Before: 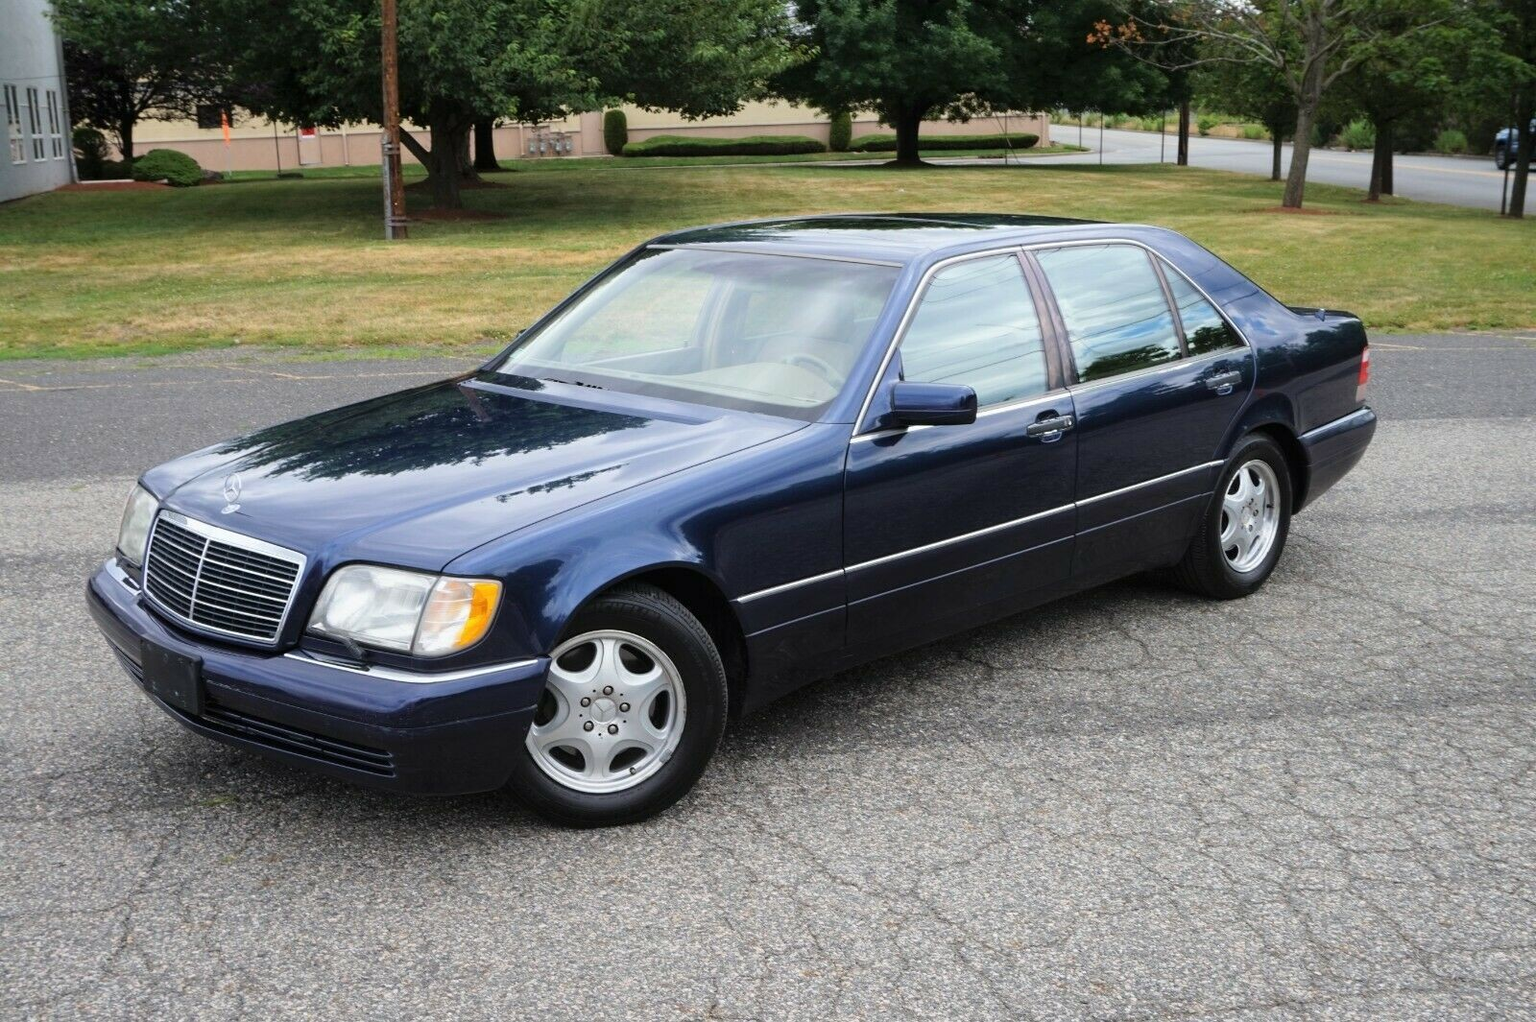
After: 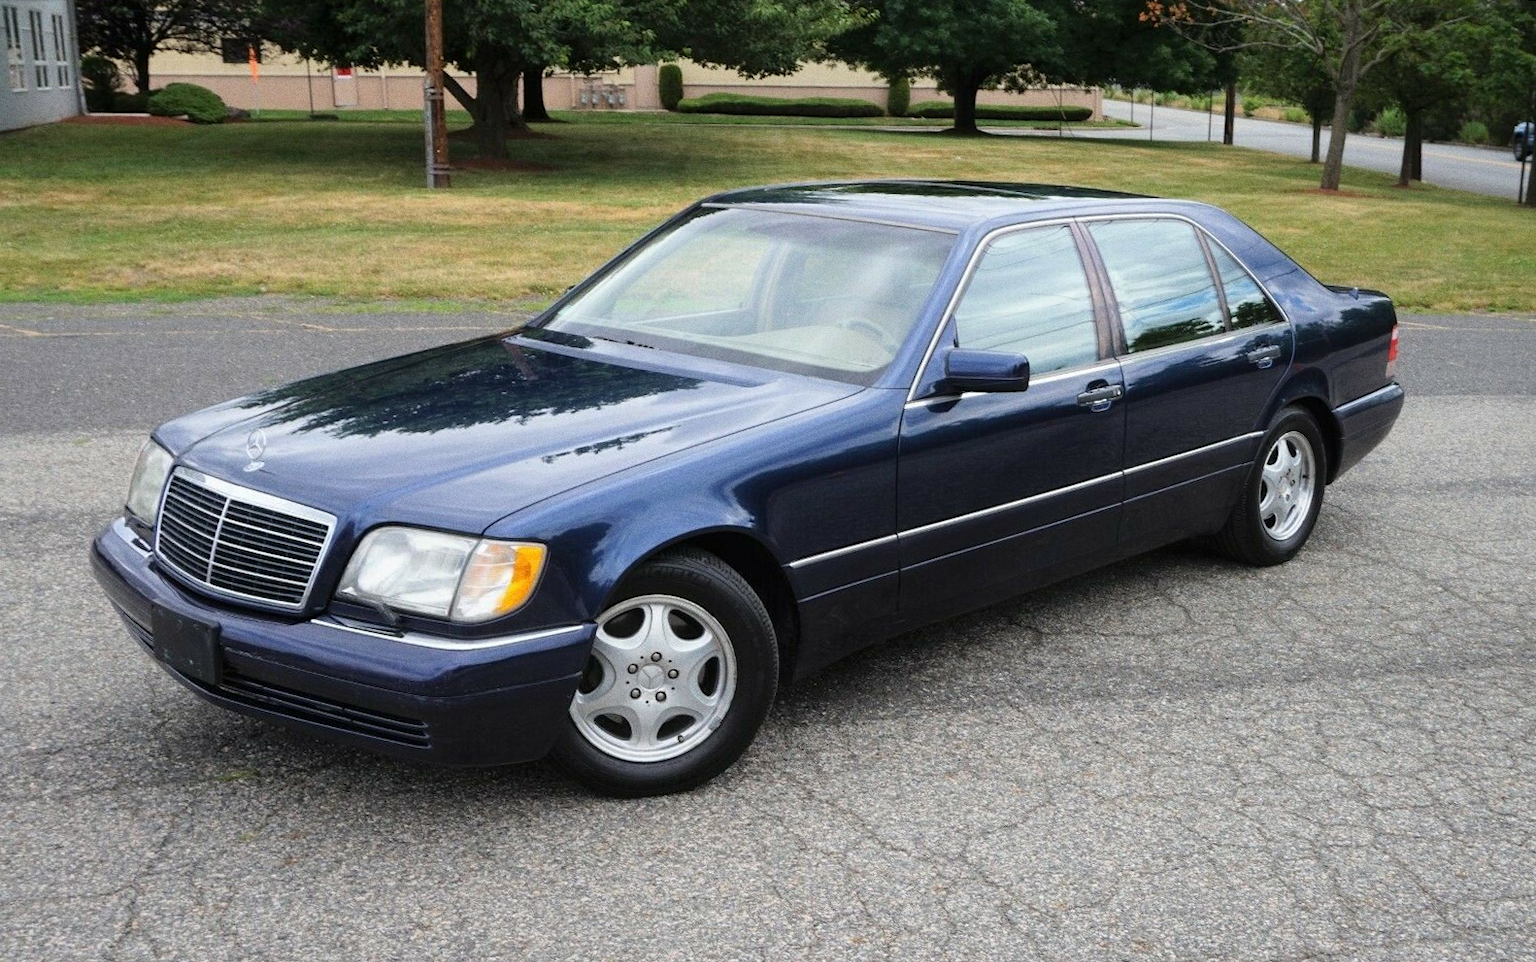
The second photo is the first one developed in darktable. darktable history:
rotate and perspective: rotation 0.679°, lens shift (horizontal) 0.136, crop left 0.009, crop right 0.991, crop top 0.078, crop bottom 0.95
grain: coarseness 0.09 ISO
